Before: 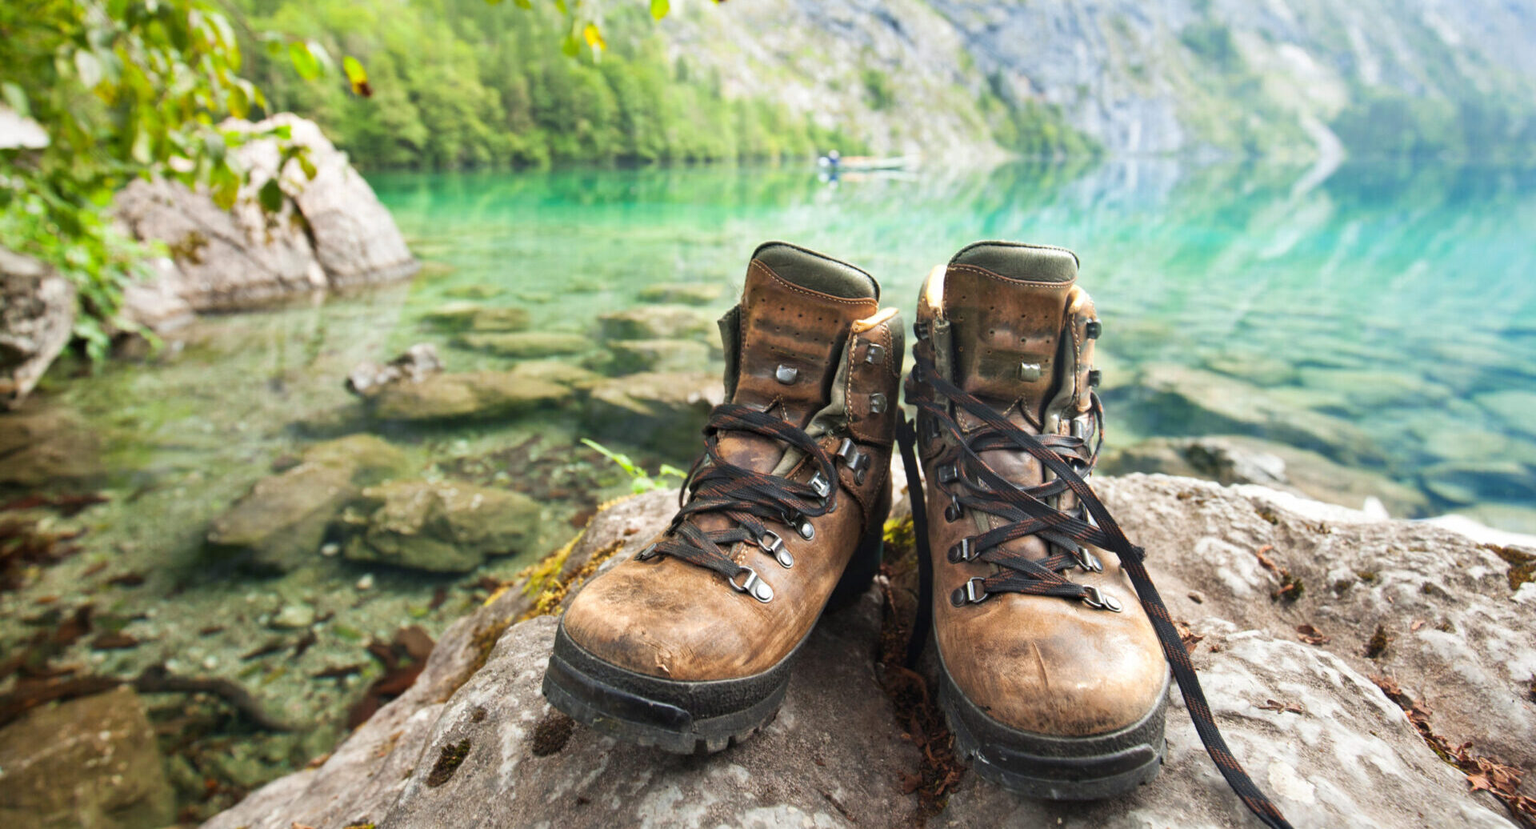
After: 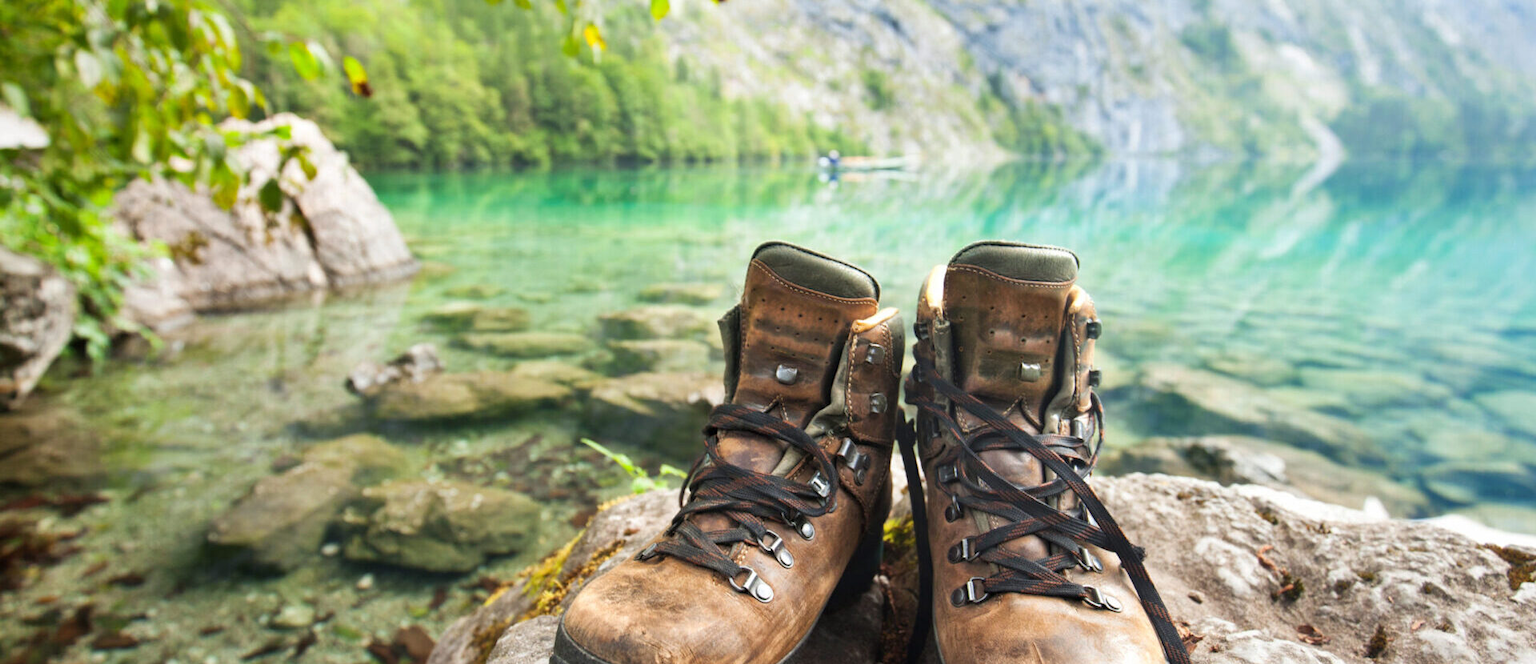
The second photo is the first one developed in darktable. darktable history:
crop: bottom 19.711%
